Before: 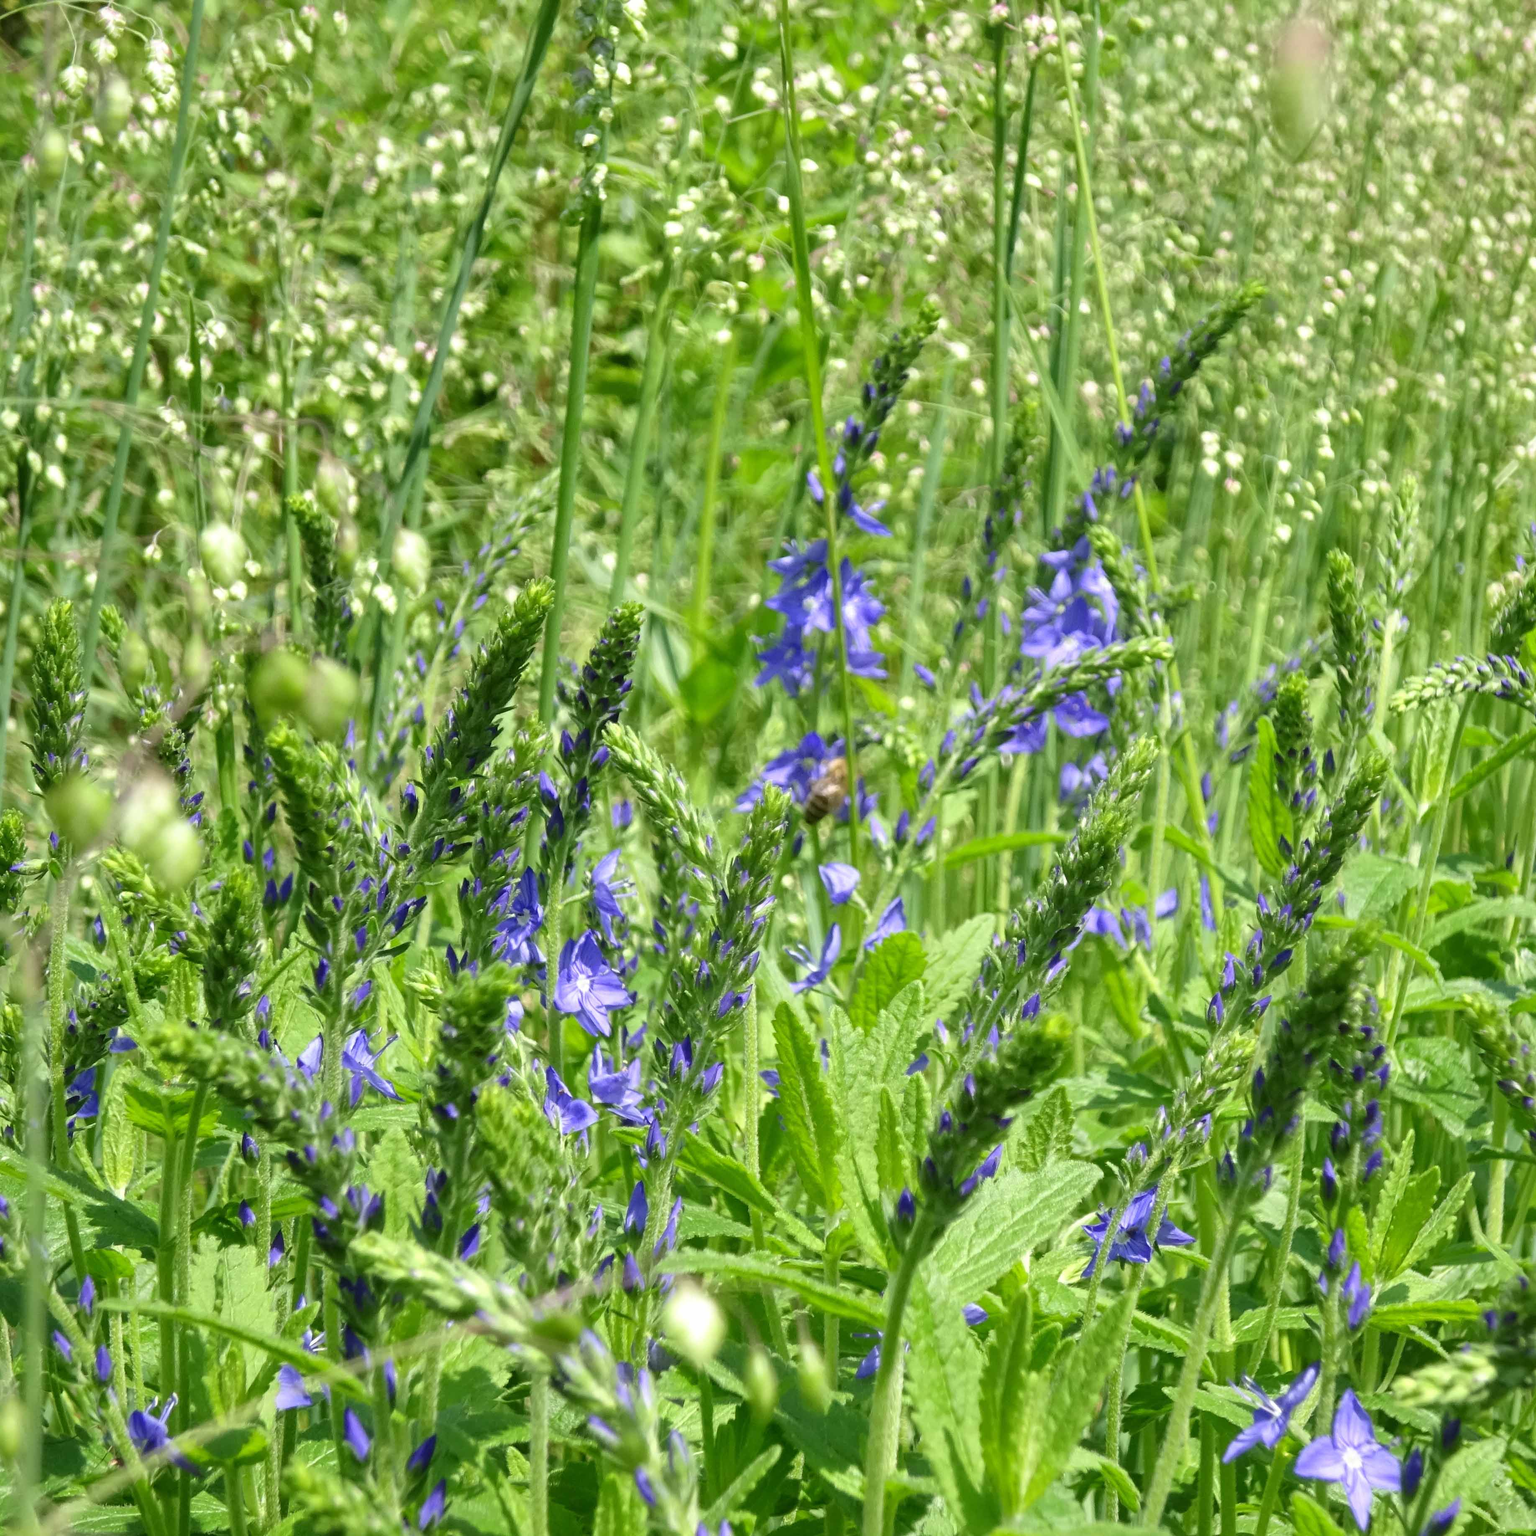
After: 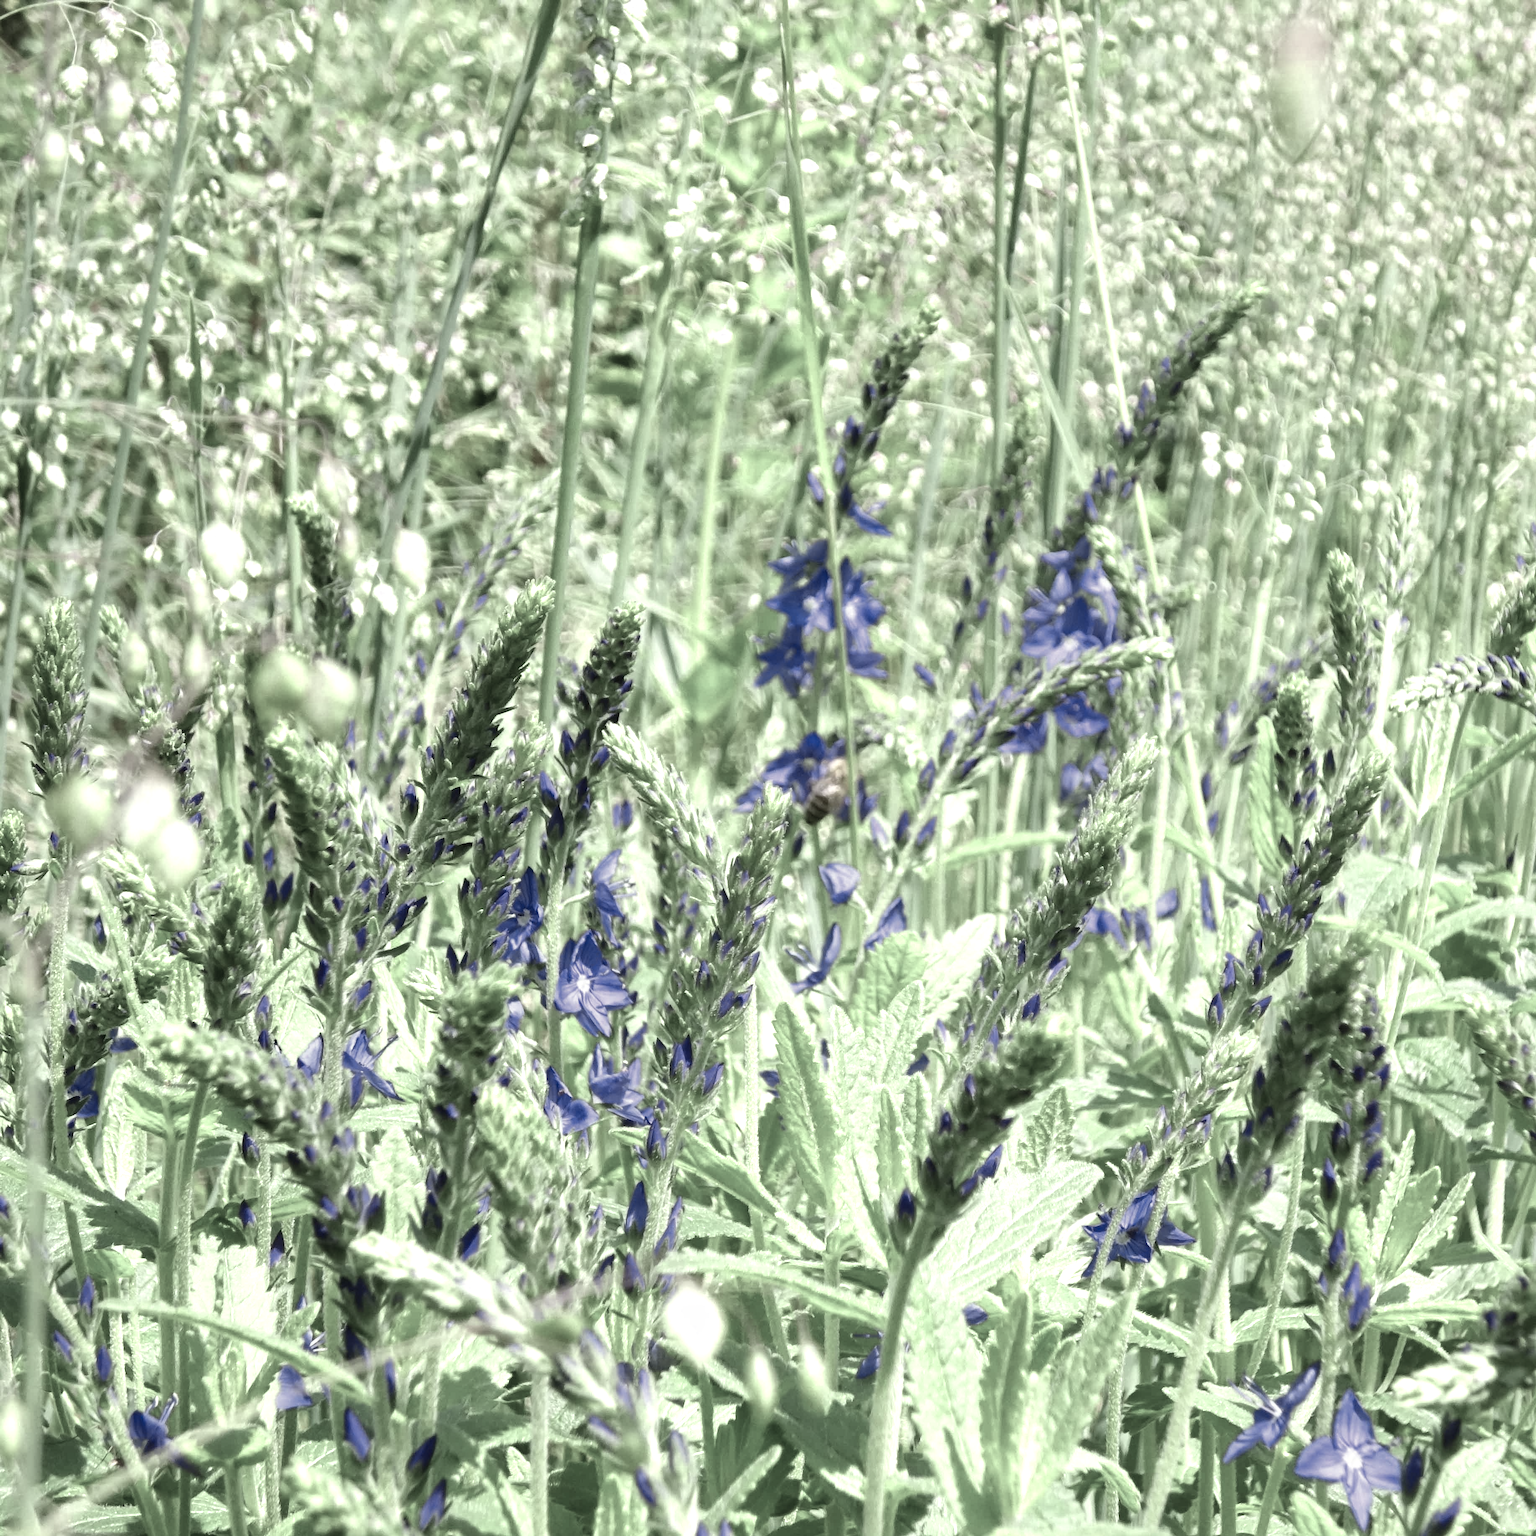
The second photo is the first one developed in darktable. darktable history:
color zones: curves: ch0 [(0.25, 0.667) (0.758, 0.368)]; ch1 [(0.215, 0.245) (0.761, 0.373)]; ch2 [(0.247, 0.554) (0.761, 0.436)]
contrast brightness saturation: contrast 0.1, saturation -0.3
